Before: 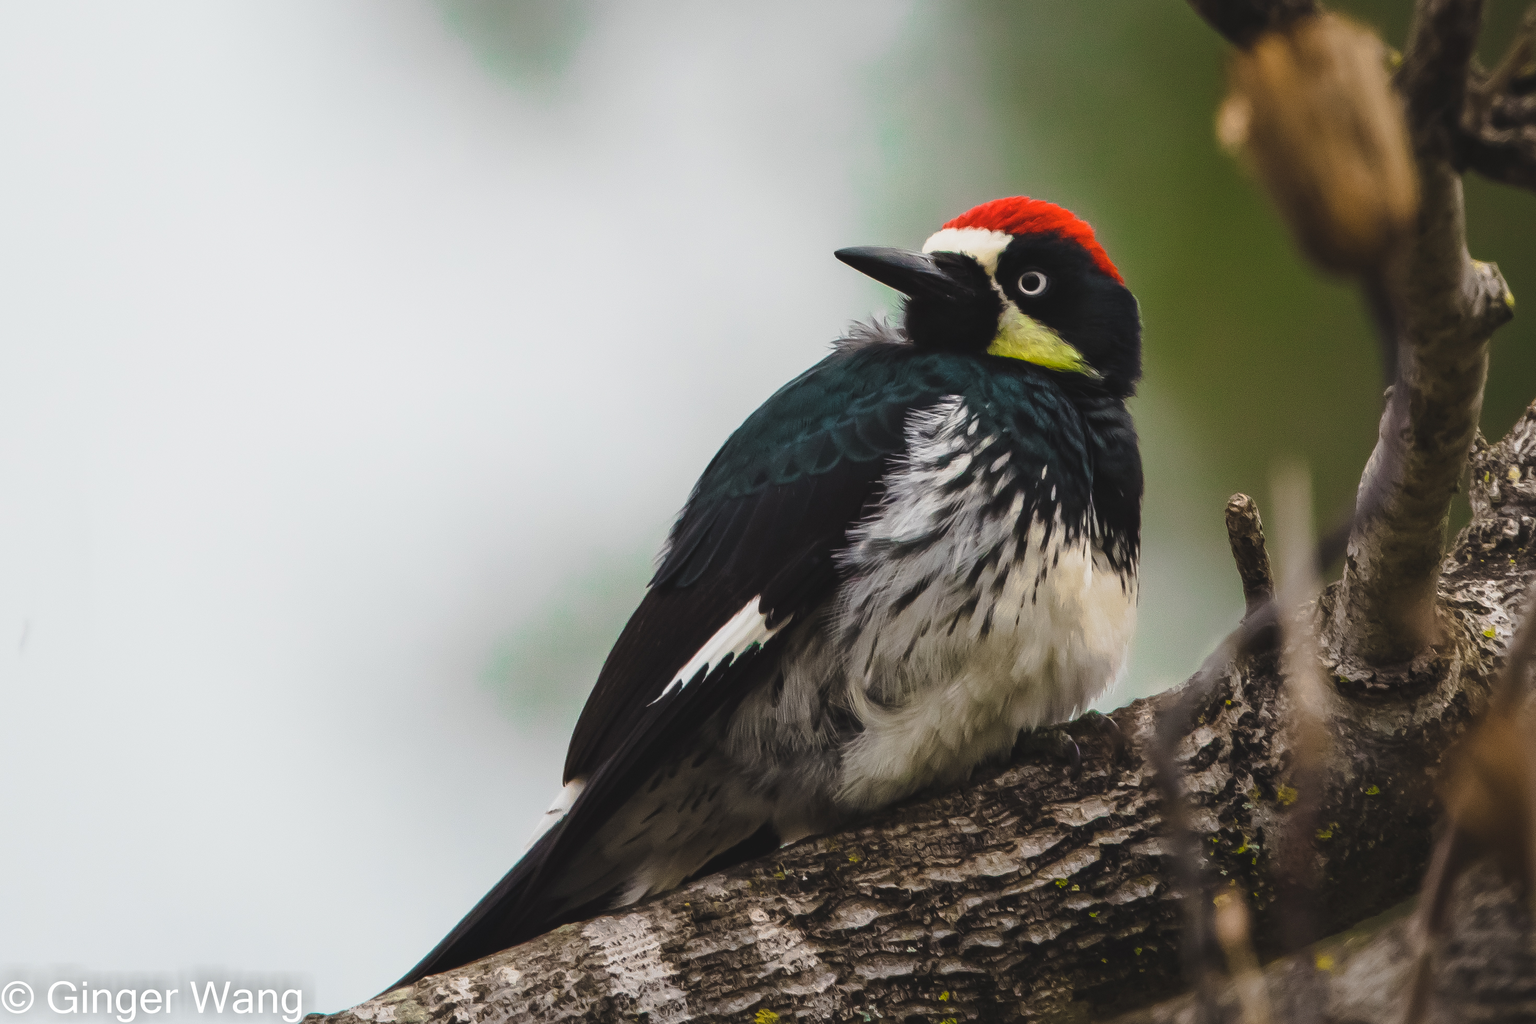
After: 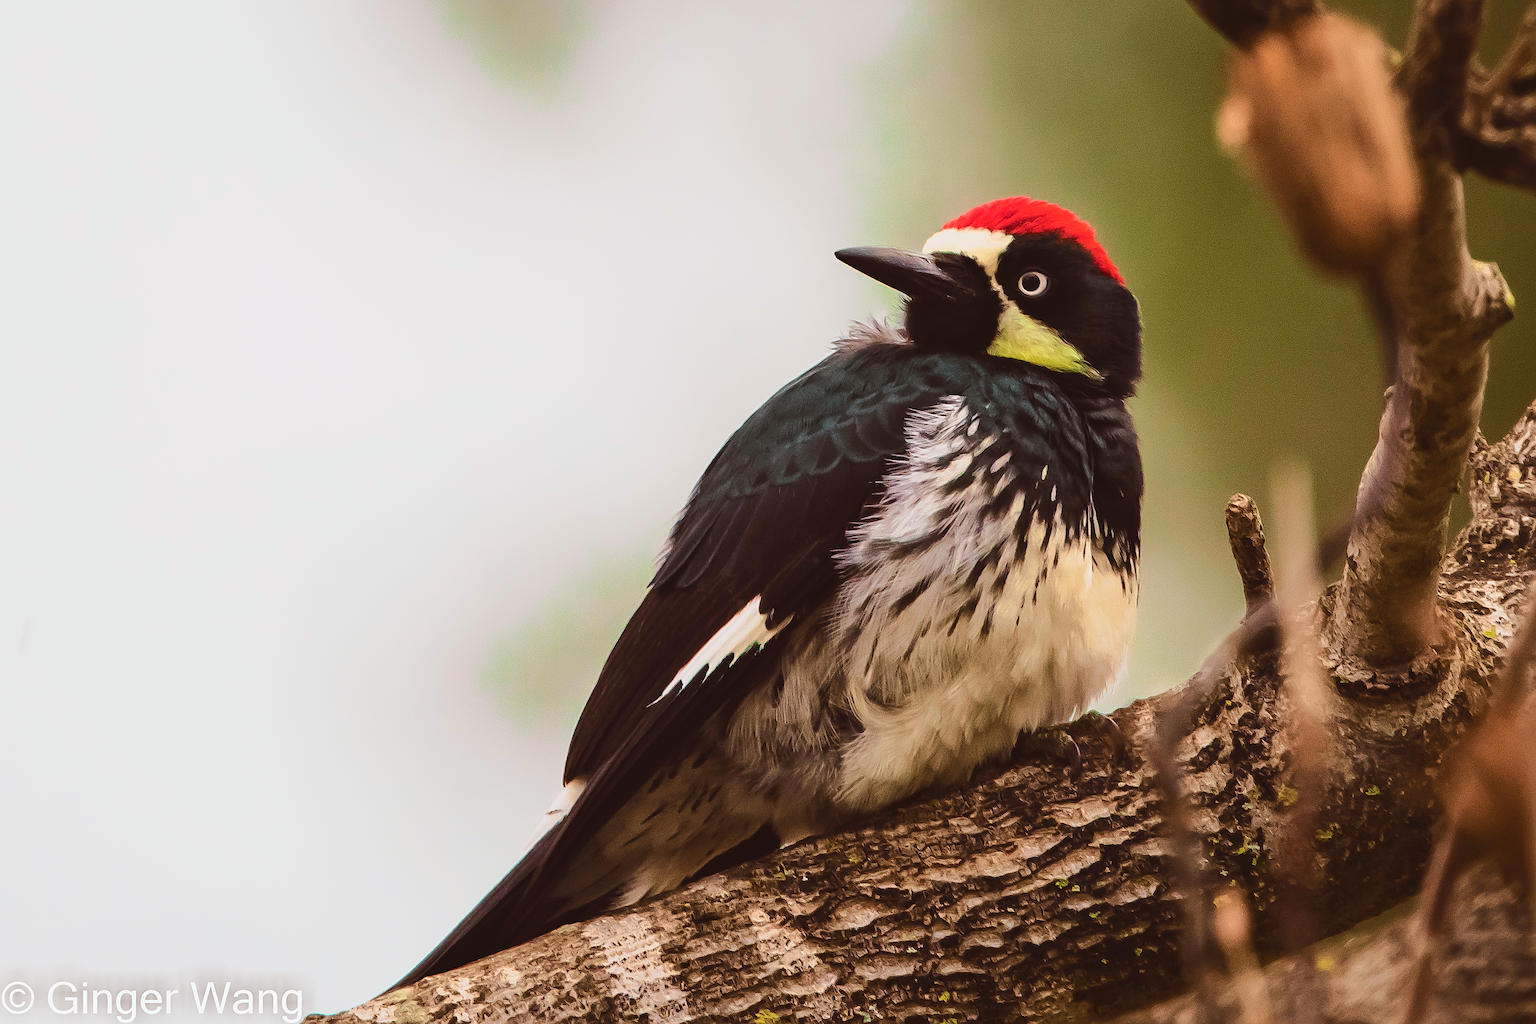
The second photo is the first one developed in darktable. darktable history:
tone curve: curves: ch0 [(0, 0) (0.058, 0.027) (0.214, 0.183) (0.304, 0.288) (0.51, 0.549) (0.658, 0.7) (0.741, 0.775) (0.844, 0.866) (0.986, 0.957)]; ch1 [(0, 0) (0.172, 0.123) (0.312, 0.296) (0.437, 0.429) (0.471, 0.469) (0.502, 0.5) (0.513, 0.515) (0.572, 0.603) (0.617, 0.653) (0.68, 0.724) (0.889, 0.924) (1, 1)]; ch2 [(0, 0) (0.411, 0.424) (0.489, 0.49) (0.502, 0.5) (0.517, 0.519) (0.549, 0.578) (0.604, 0.628) (0.693, 0.686) (1, 1)], color space Lab, independent channels, preserve colors none
sharpen: on, module defaults
contrast brightness saturation: brightness 0.15
white balance: emerald 1
rgb levels: mode RGB, independent channels, levels [[0, 0.5, 1], [0, 0.521, 1], [0, 0.536, 1]]
